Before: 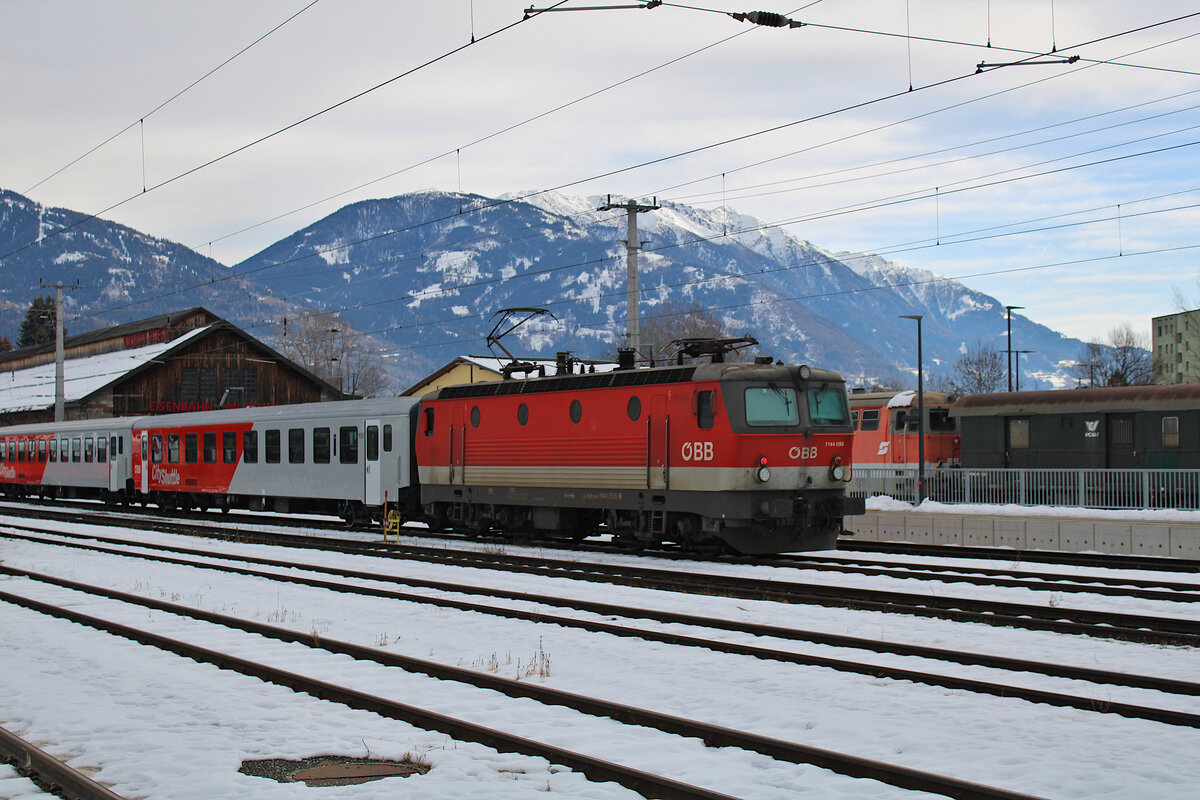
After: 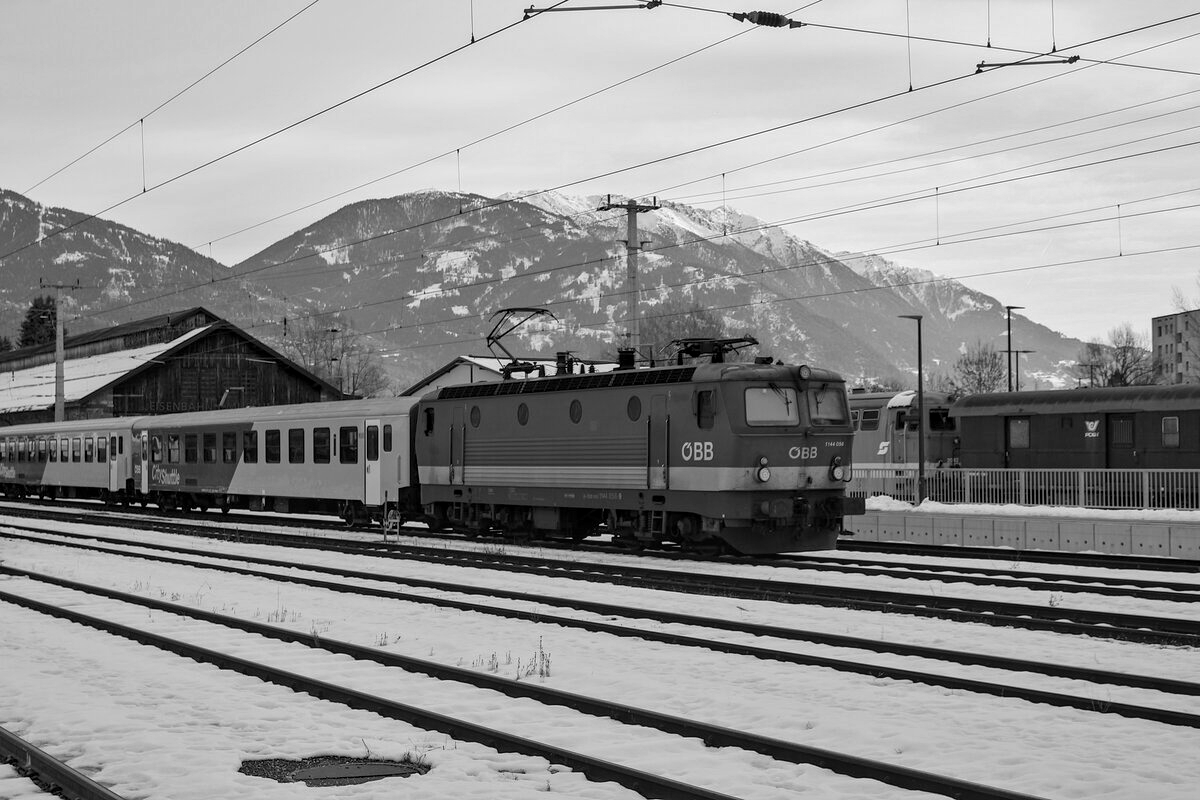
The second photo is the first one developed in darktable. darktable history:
color calibration: output gray [0.21, 0.42, 0.37, 0], illuminant as shot in camera, x 0.358, y 0.373, temperature 4628.91 K
local contrast: on, module defaults
exposure: black level correction 0.002, compensate highlight preservation false
